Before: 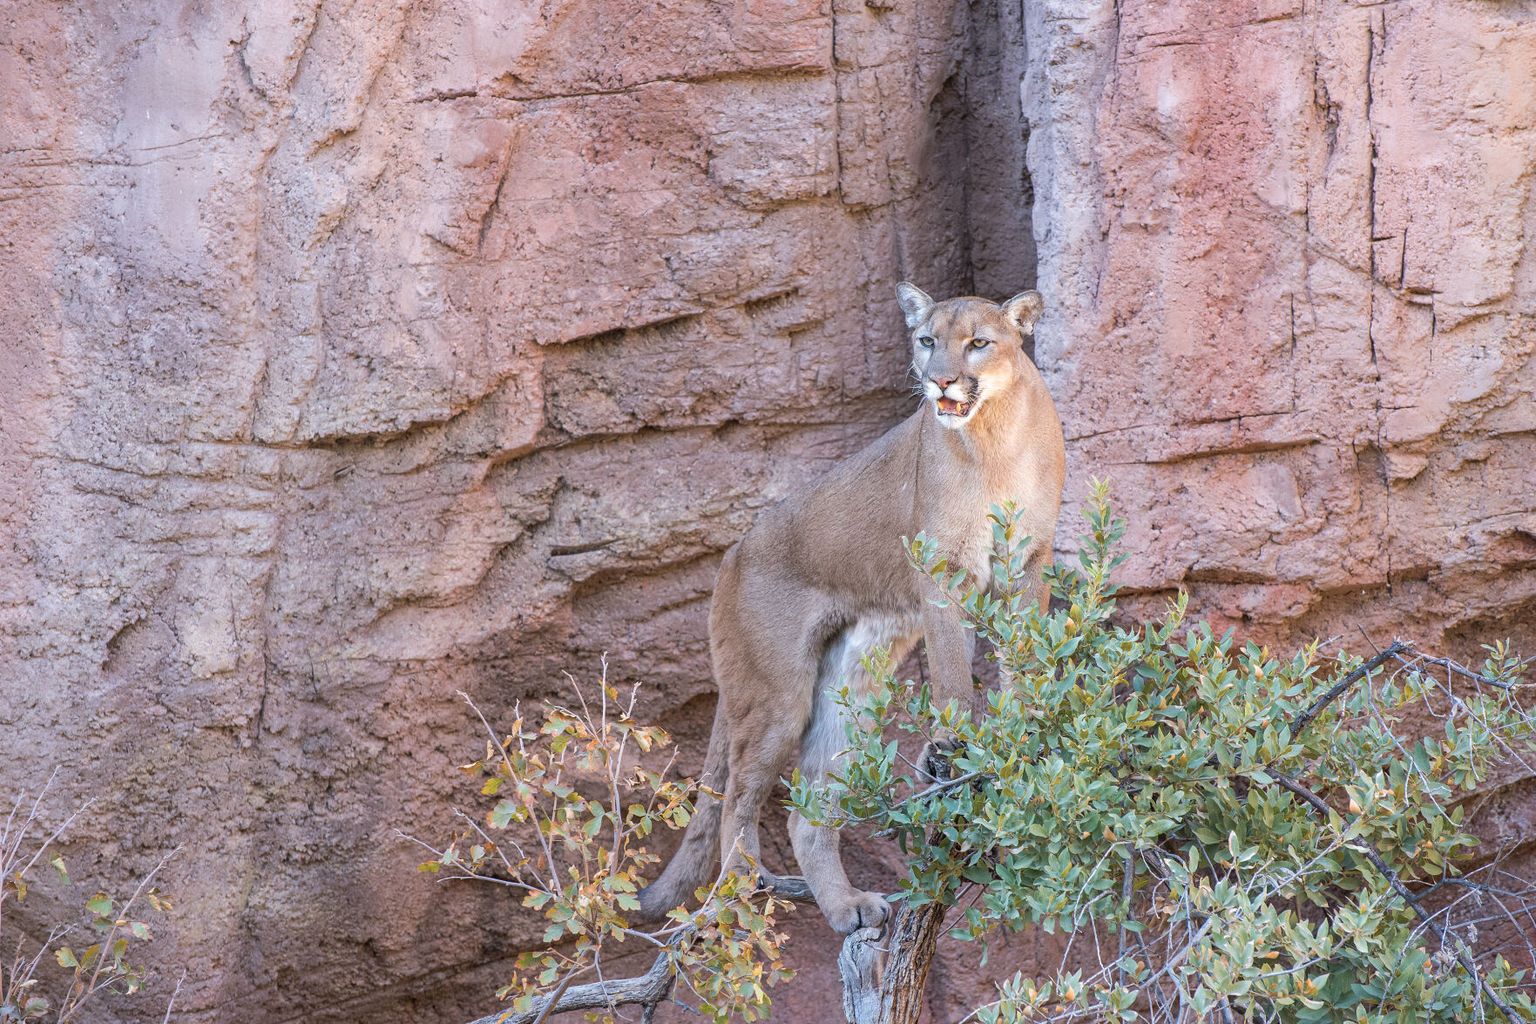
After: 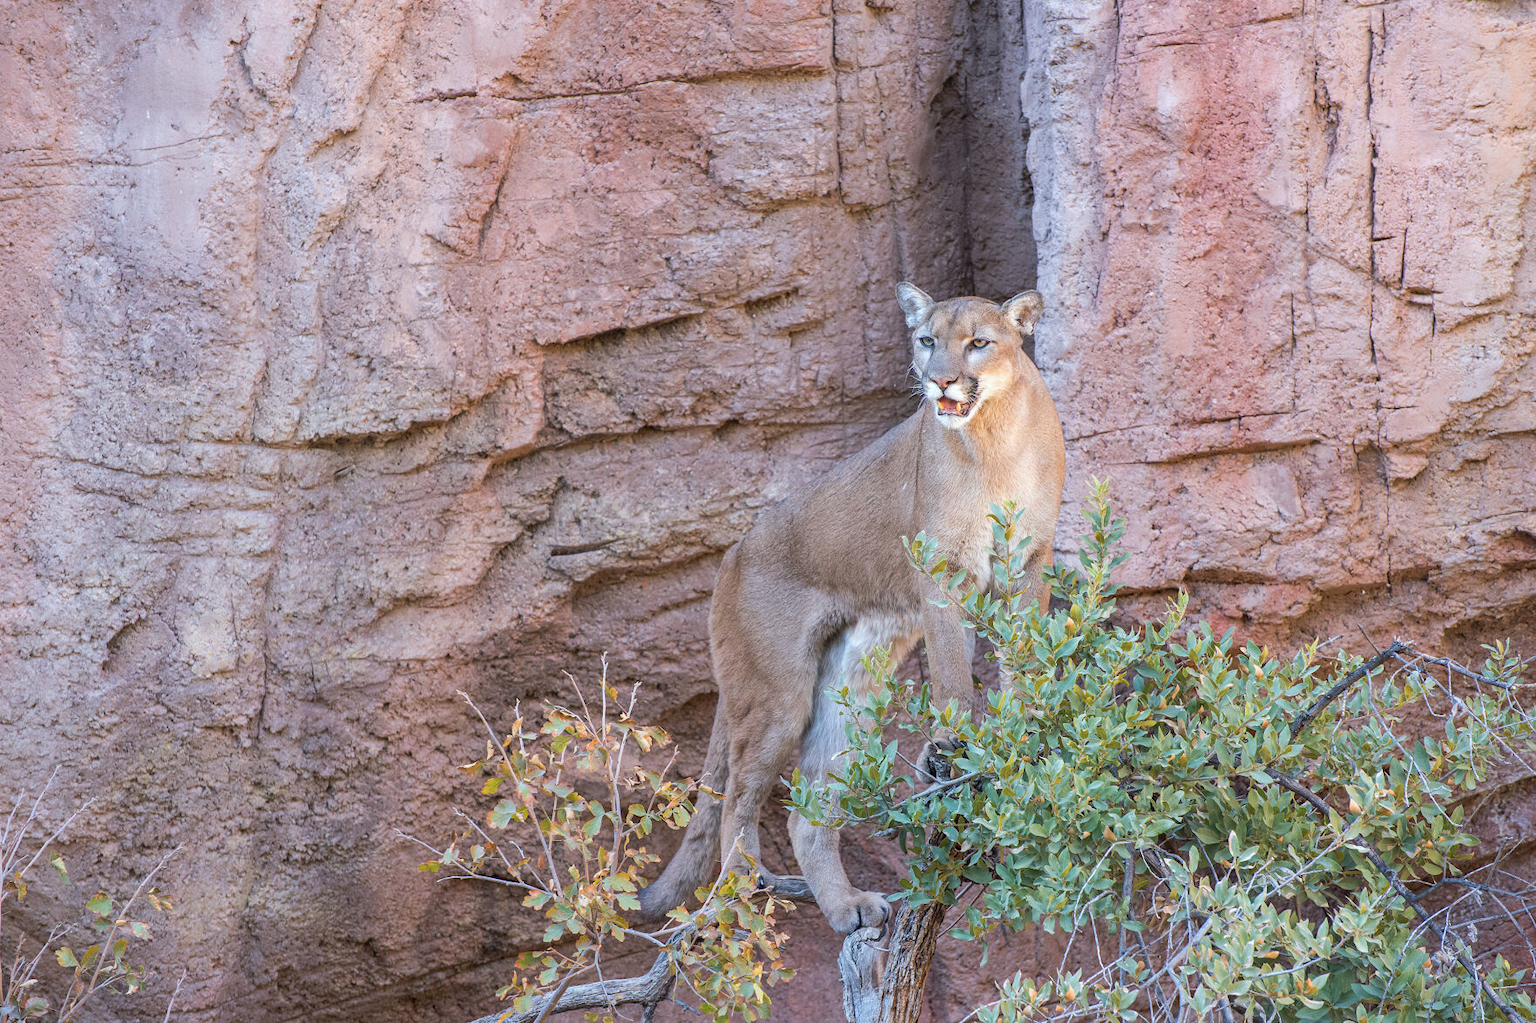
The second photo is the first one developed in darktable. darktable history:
color correction: saturation 0.99
color contrast: green-magenta contrast 1.1, blue-yellow contrast 1.1, unbound 0
white balance: red 0.978, blue 0.999
